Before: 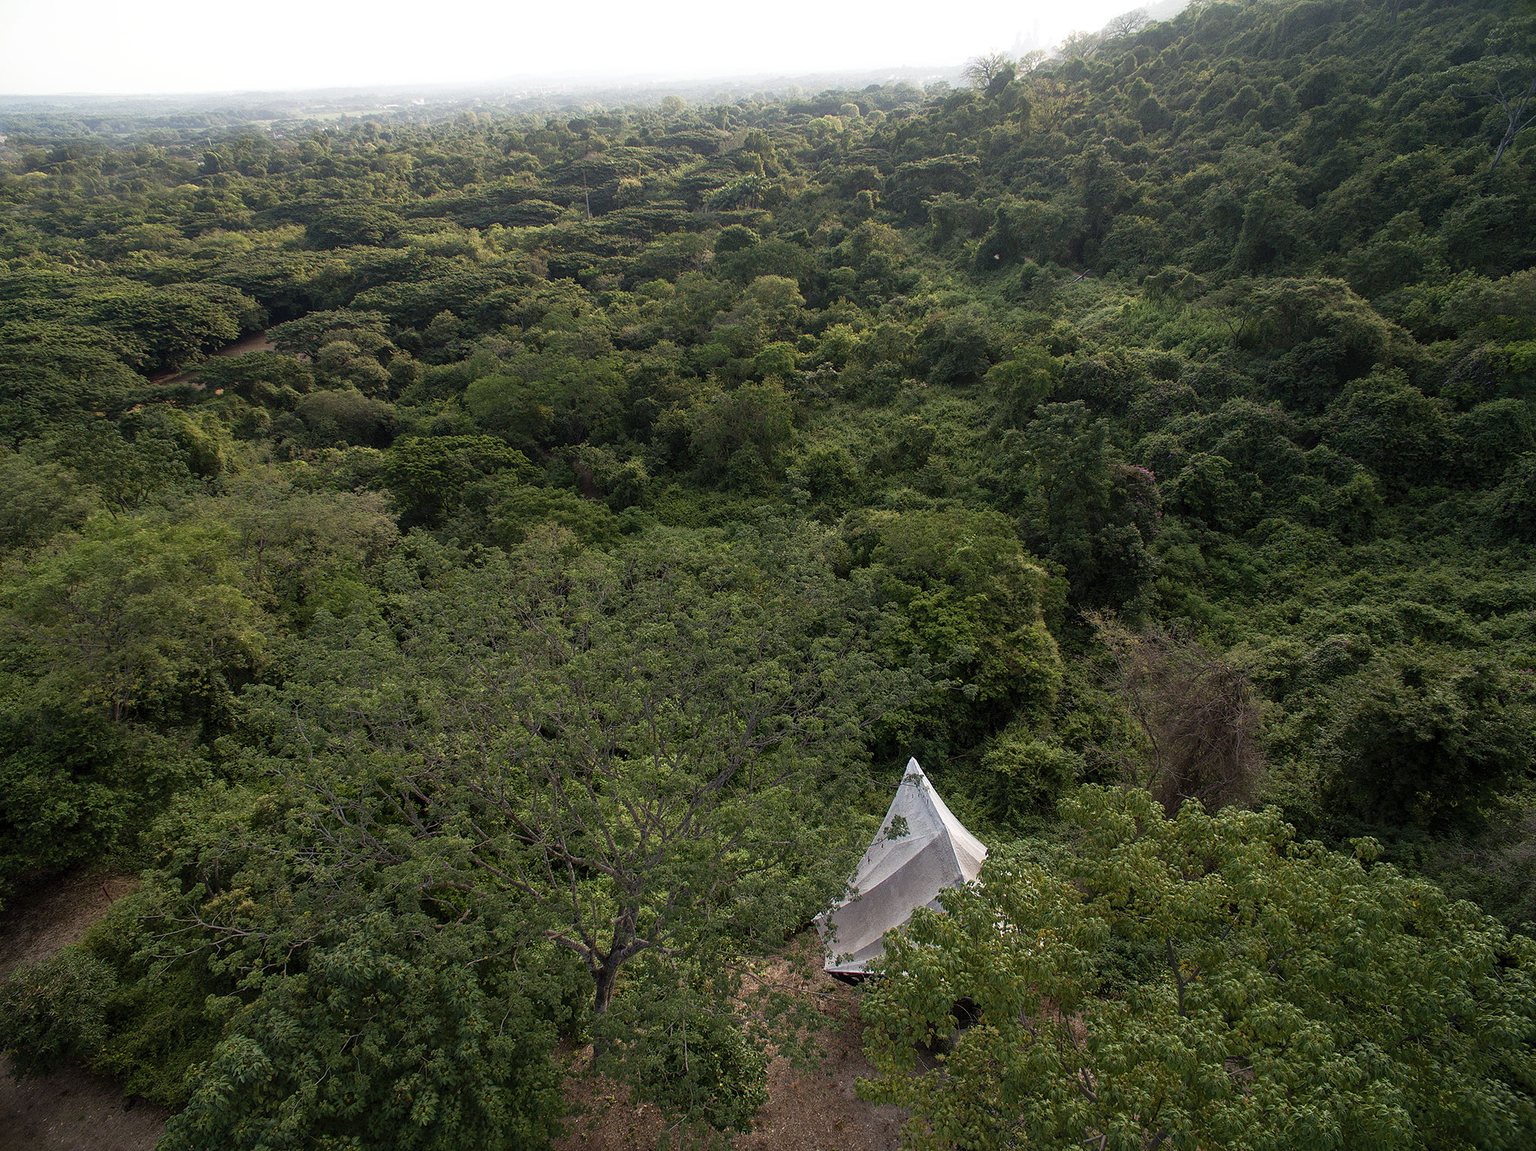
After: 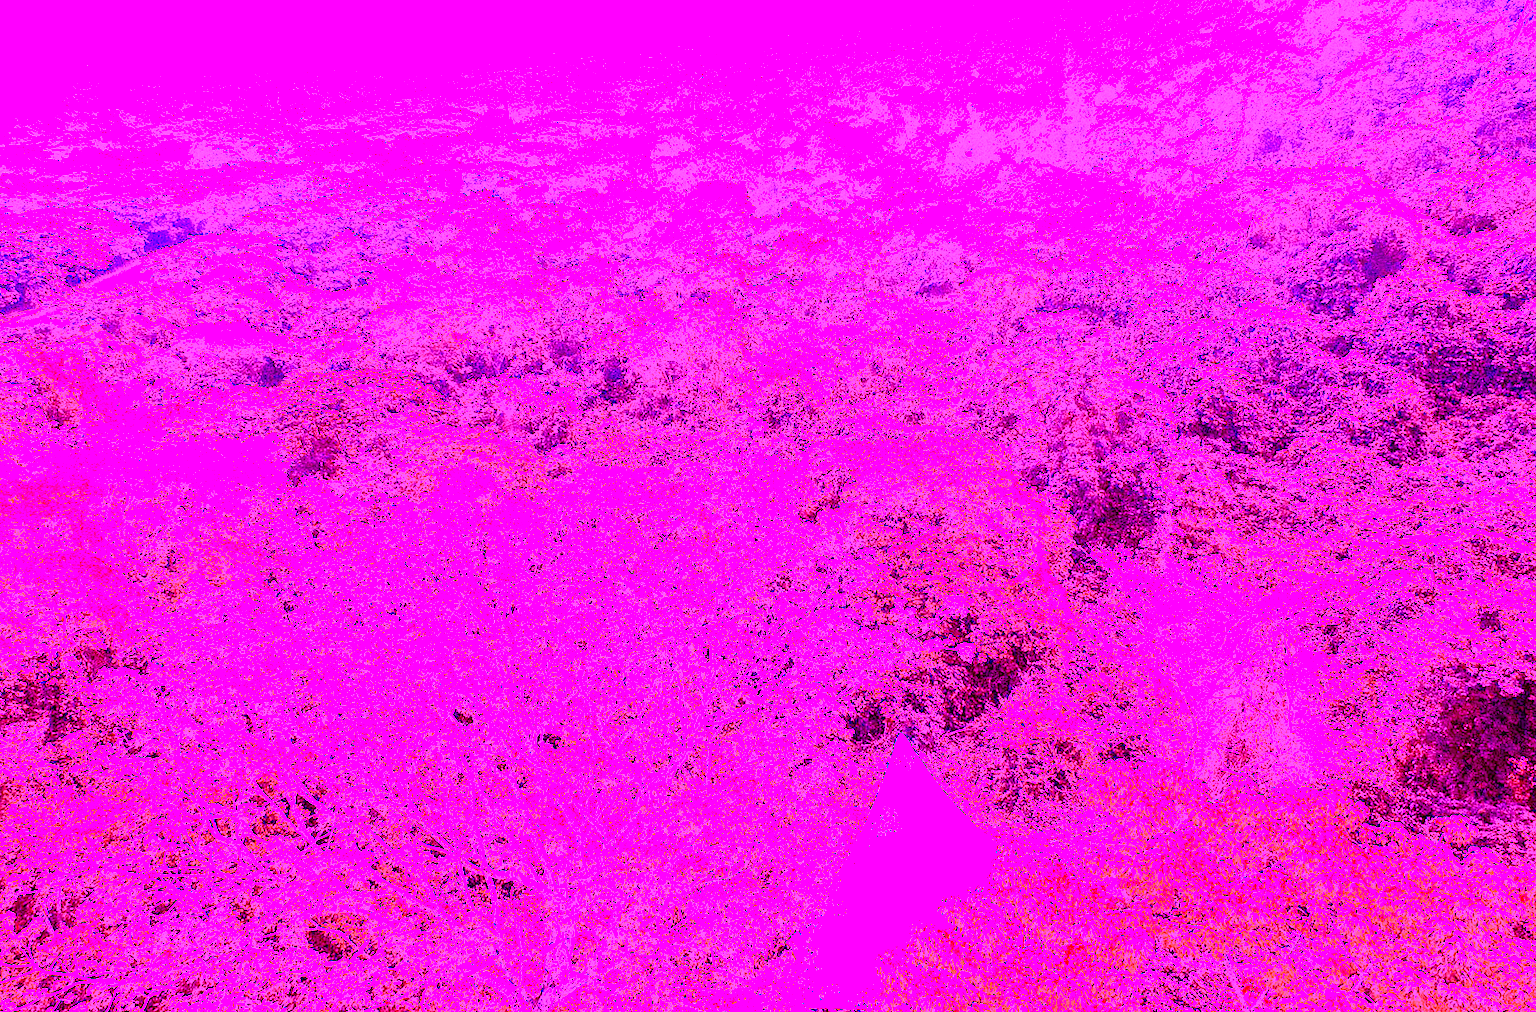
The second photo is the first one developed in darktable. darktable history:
contrast brightness saturation: contrast 0.28
white balance: red 8, blue 8
tone curve: curves: ch0 [(0, 0) (0.004, 0.008) (0.077, 0.156) (0.169, 0.29) (0.774, 0.774) (1, 1)], color space Lab, linked channels, preserve colors none
rgb curve: curves: ch0 [(0, 0) (0.093, 0.159) (0.241, 0.265) (0.414, 0.42) (1, 1)], compensate middle gray true, preserve colors basic power
rotate and perspective: rotation -1.68°, lens shift (vertical) -0.146, crop left 0.049, crop right 0.912, crop top 0.032, crop bottom 0.96
grain: coarseness 0.47 ISO
fill light: on, module defaults
crop: left 8.155%, top 6.611%, bottom 15.385%
